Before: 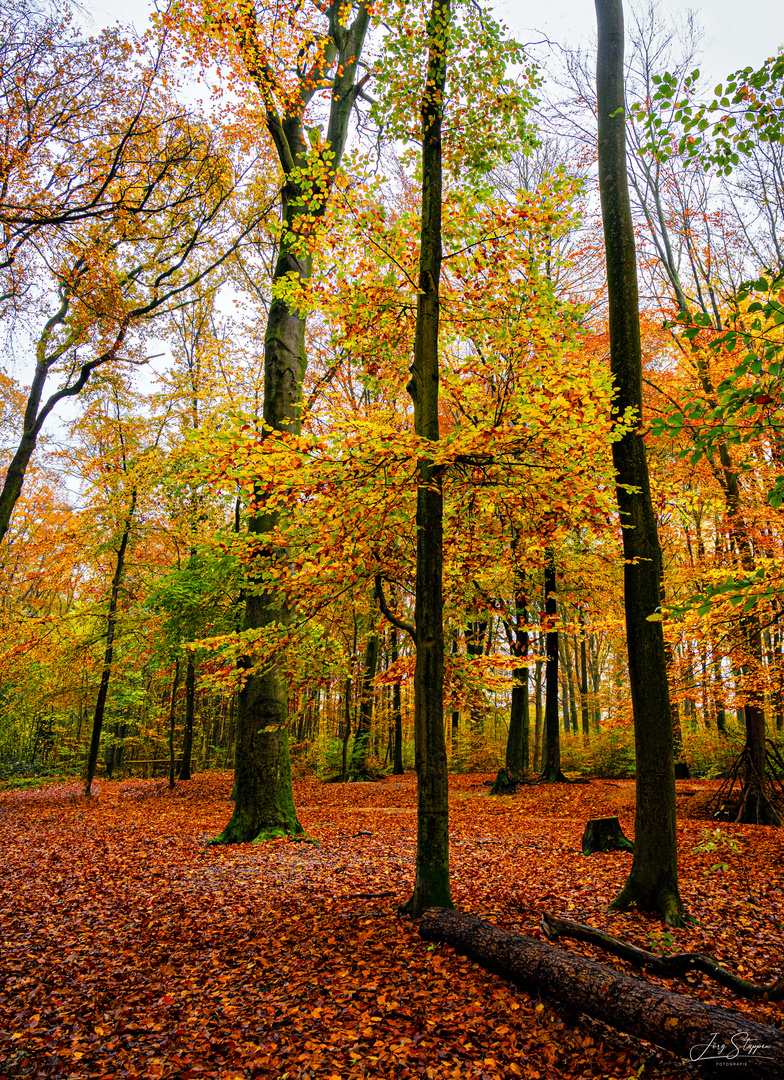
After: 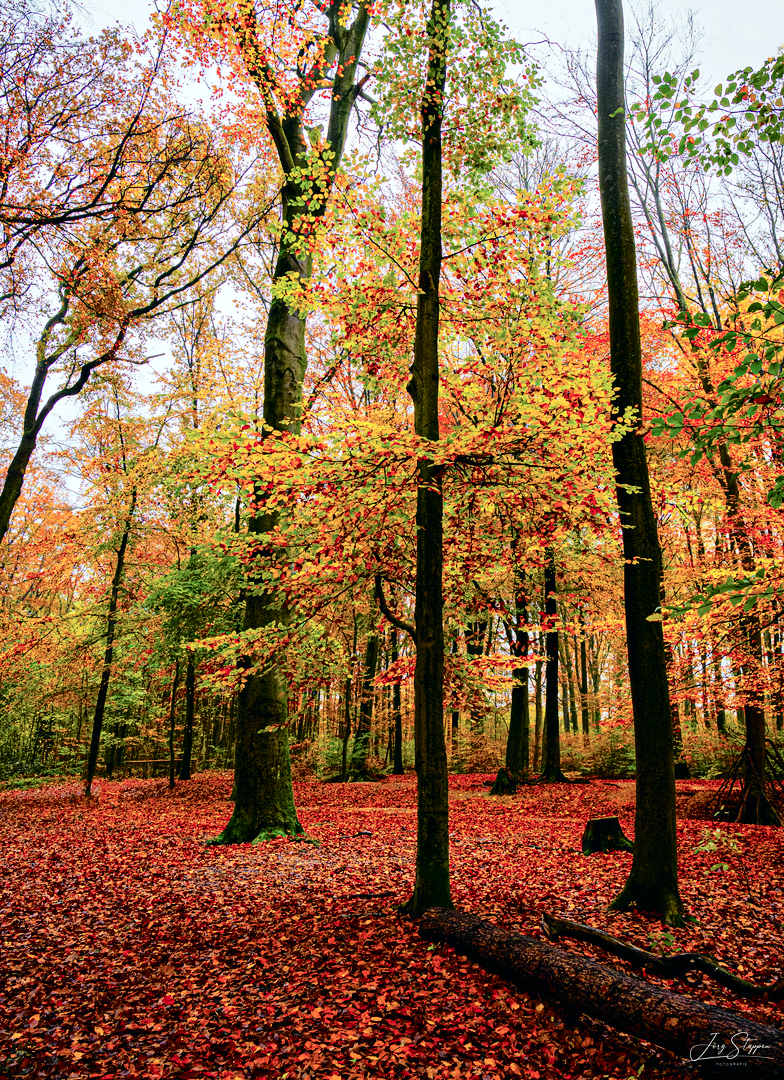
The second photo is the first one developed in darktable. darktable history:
tone curve: curves: ch0 [(0, 0) (0.081, 0.044) (0.192, 0.125) (0.283, 0.238) (0.416, 0.449) (0.495, 0.524) (0.686, 0.743) (0.826, 0.865) (0.978, 0.988)]; ch1 [(0, 0) (0.161, 0.092) (0.35, 0.33) (0.392, 0.392) (0.427, 0.426) (0.479, 0.472) (0.505, 0.497) (0.521, 0.514) (0.547, 0.568) (0.579, 0.597) (0.625, 0.627) (0.678, 0.733) (1, 1)]; ch2 [(0, 0) (0.346, 0.362) (0.404, 0.427) (0.502, 0.495) (0.531, 0.523) (0.549, 0.554) (0.582, 0.596) (0.629, 0.642) (0.717, 0.678) (1, 1)], color space Lab, independent channels, preserve colors none
